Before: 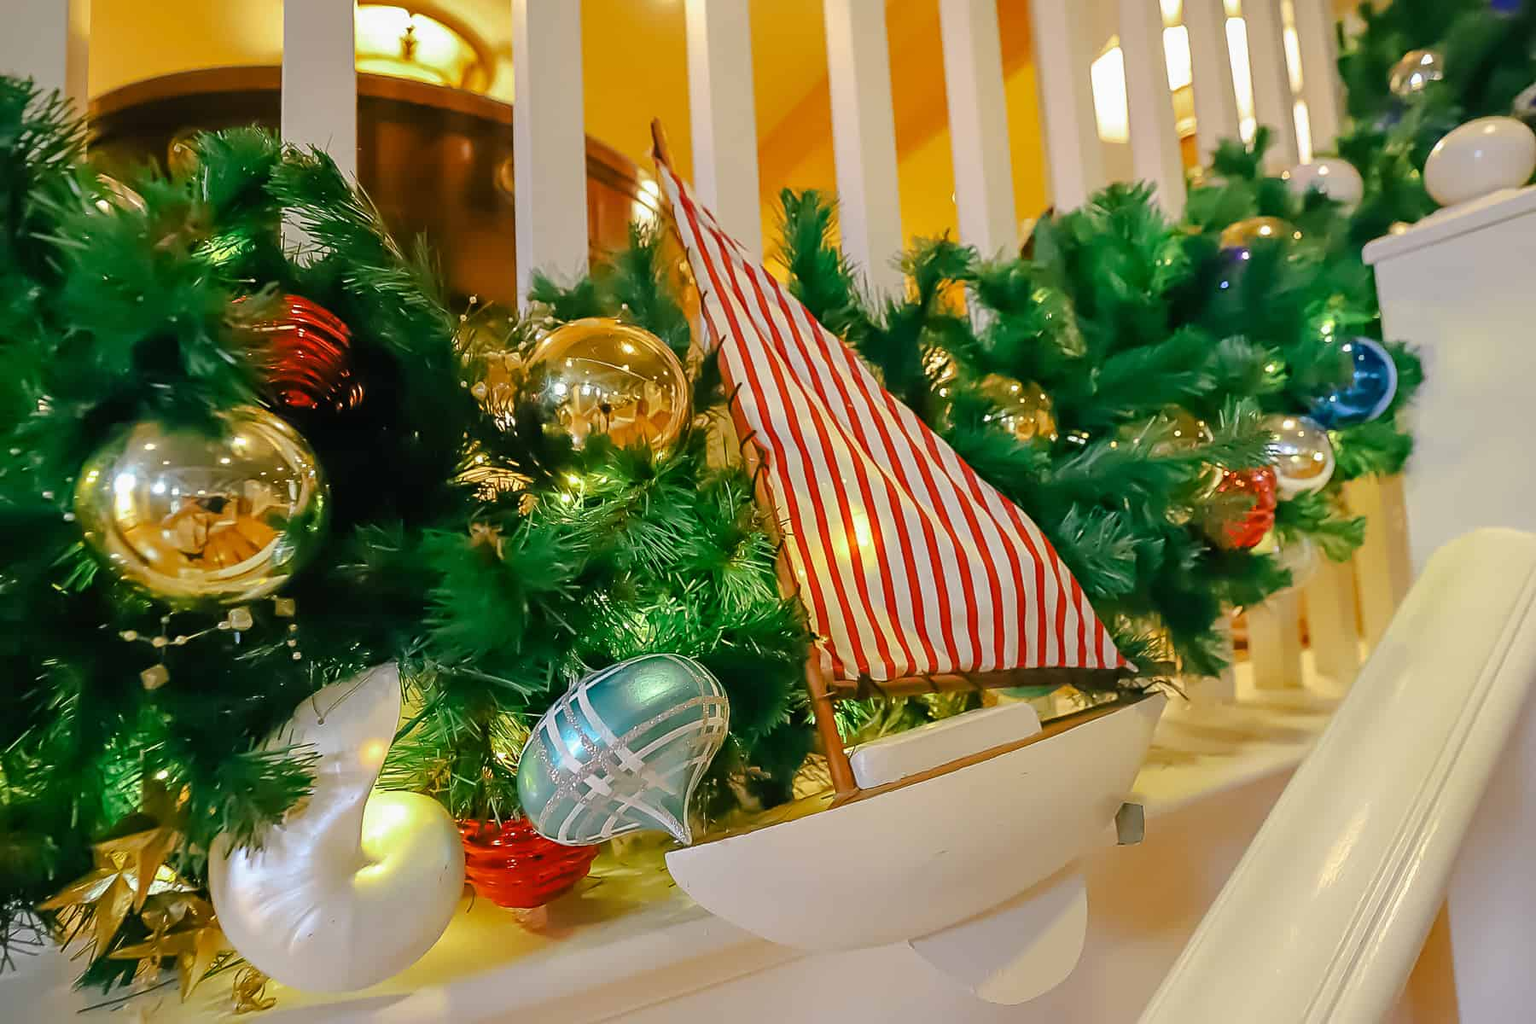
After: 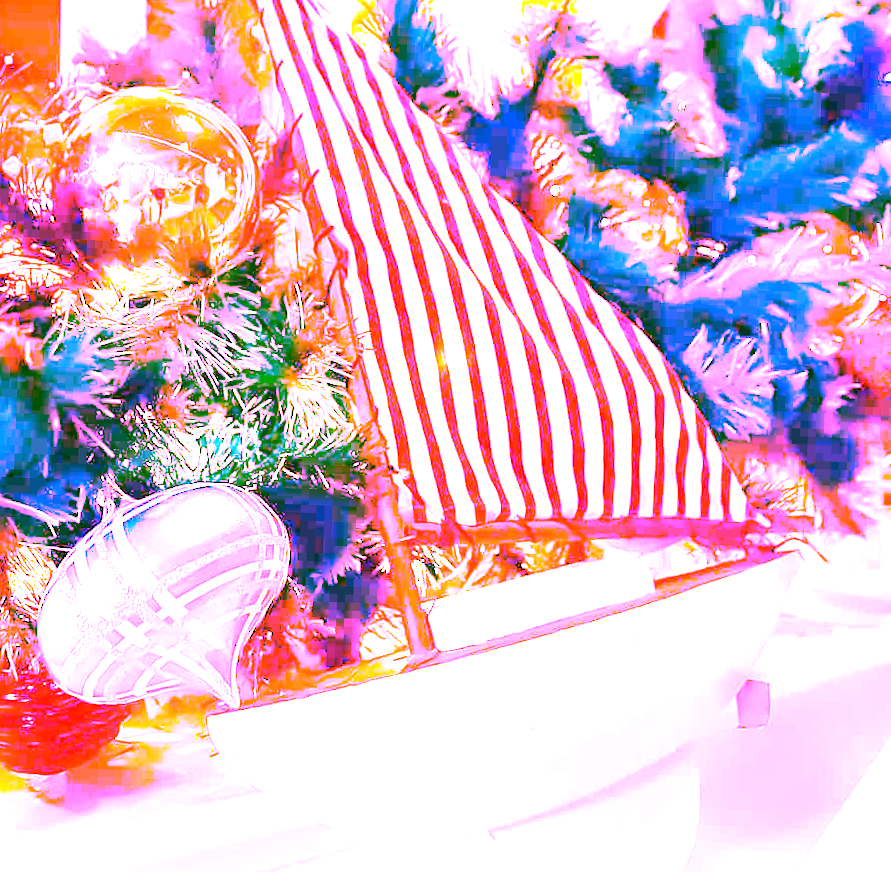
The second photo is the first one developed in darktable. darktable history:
crop: left 31.379%, top 24.658%, right 20.326%, bottom 6.628%
white balance: red 8, blue 8
rotate and perspective: rotation 2.27°, automatic cropping off
exposure: black level correction 0, exposure 1.7 EV, compensate exposure bias true, compensate highlight preservation false
